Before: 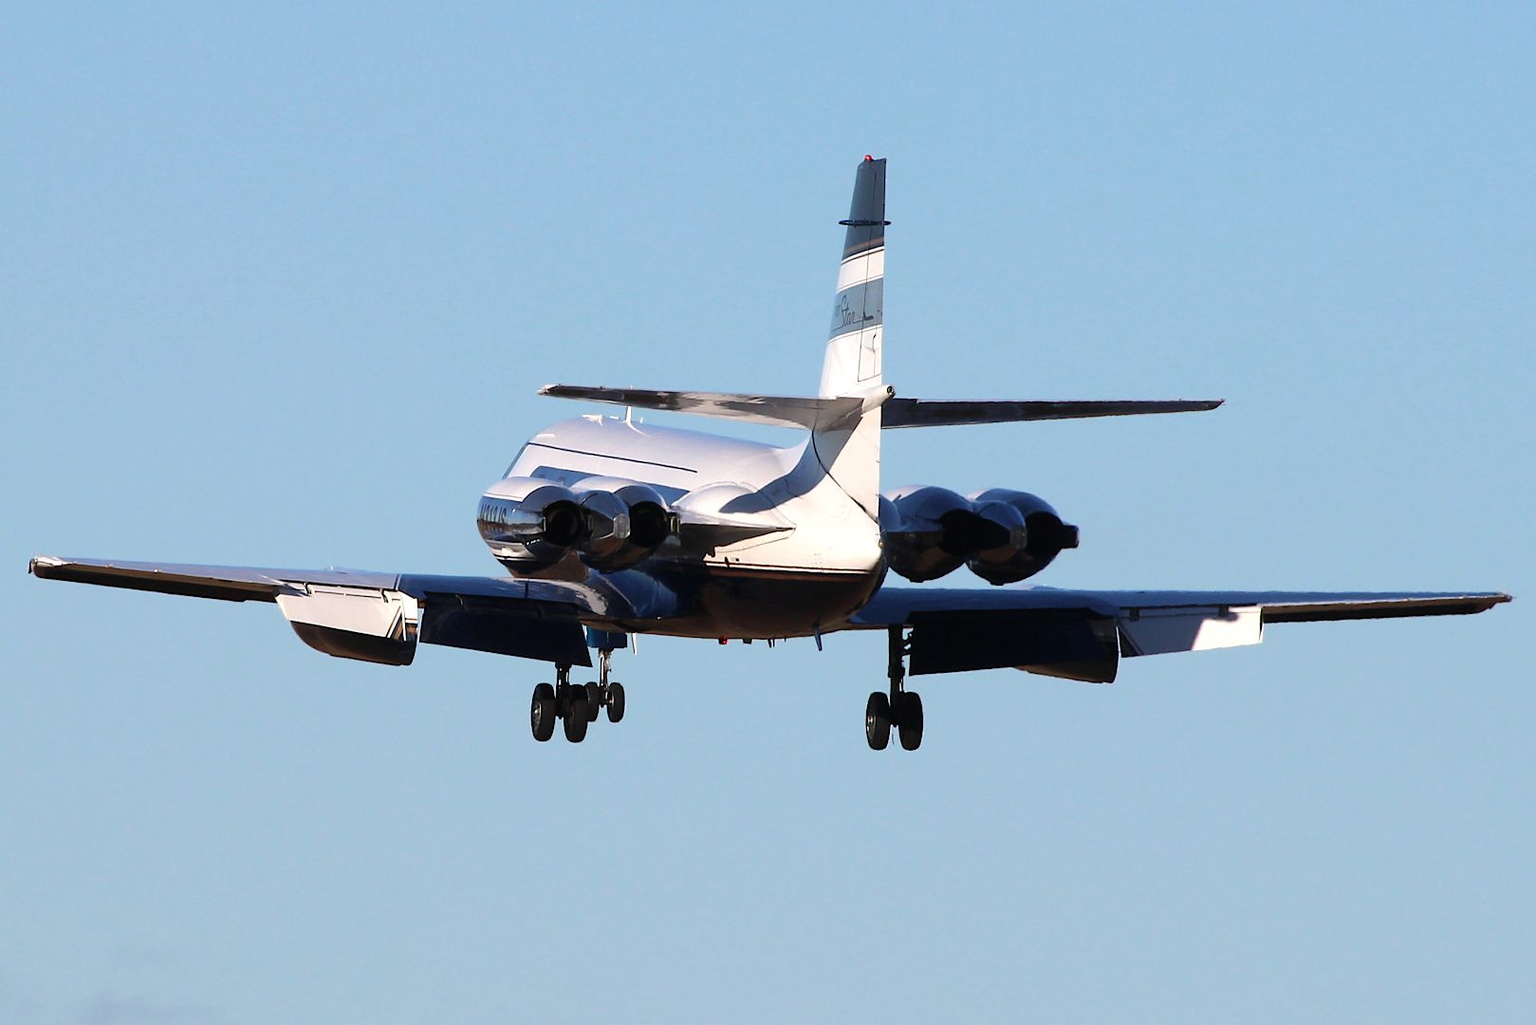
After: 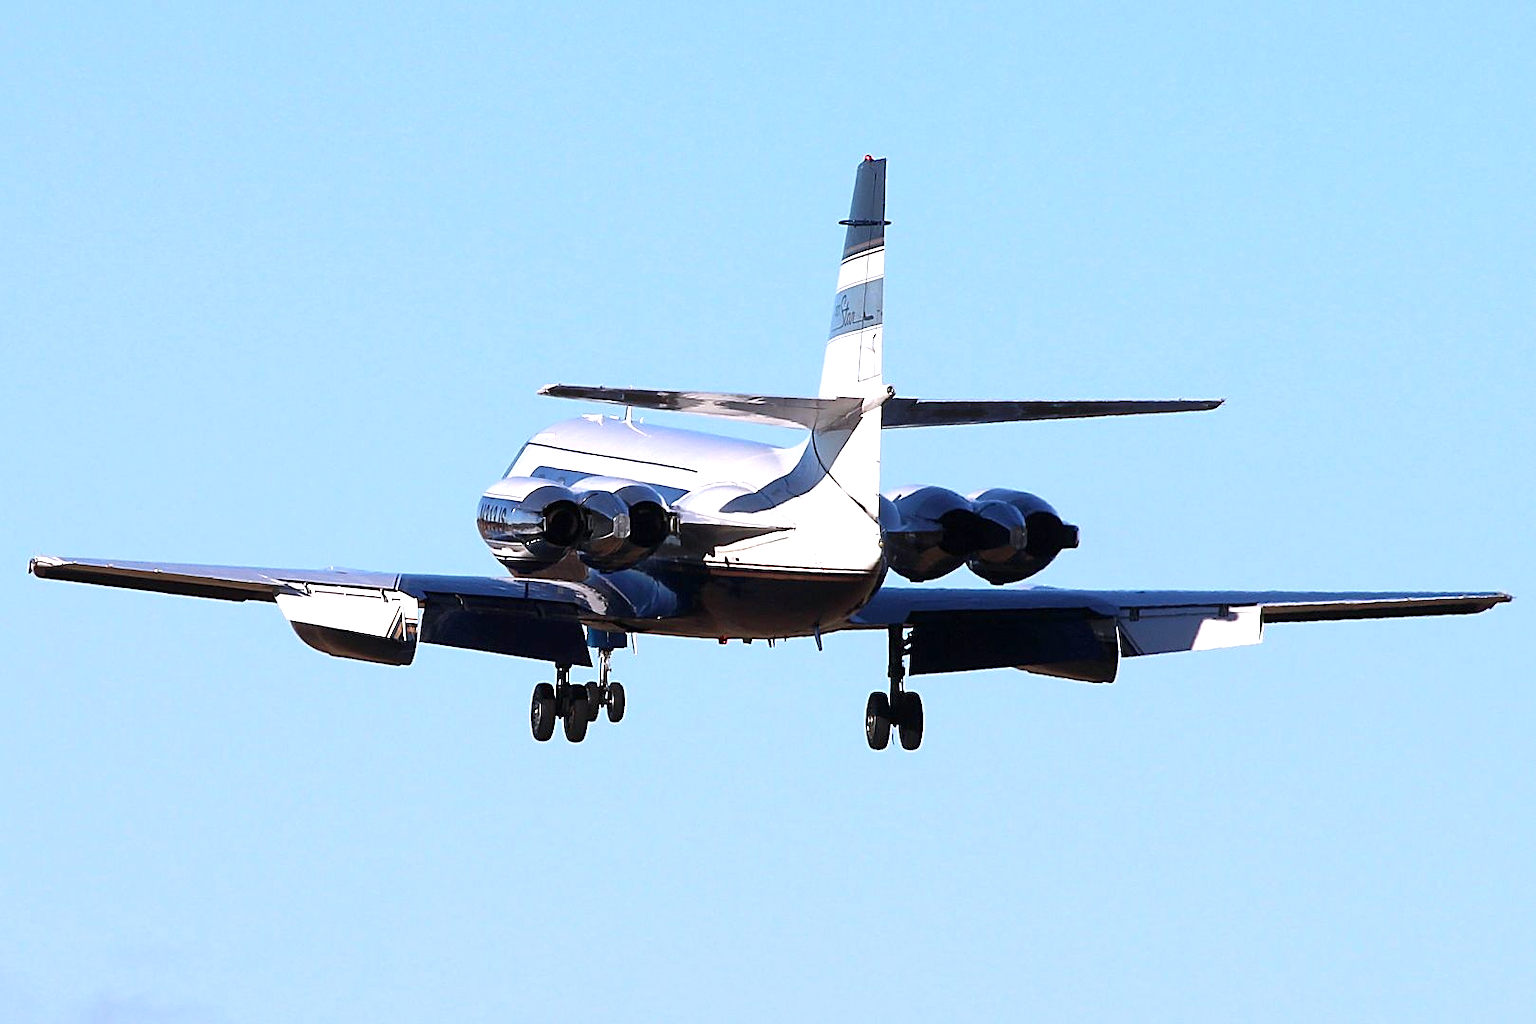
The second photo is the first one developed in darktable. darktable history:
exposure: black level correction 0.001, exposure 0.498 EV, compensate highlight preservation false
local contrast: mode bilateral grid, contrast 15, coarseness 35, detail 105%, midtone range 0.2
color calibration: illuminant as shot in camera, x 0.358, y 0.373, temperature 4628.91 K
sharpen: amount 0.493
